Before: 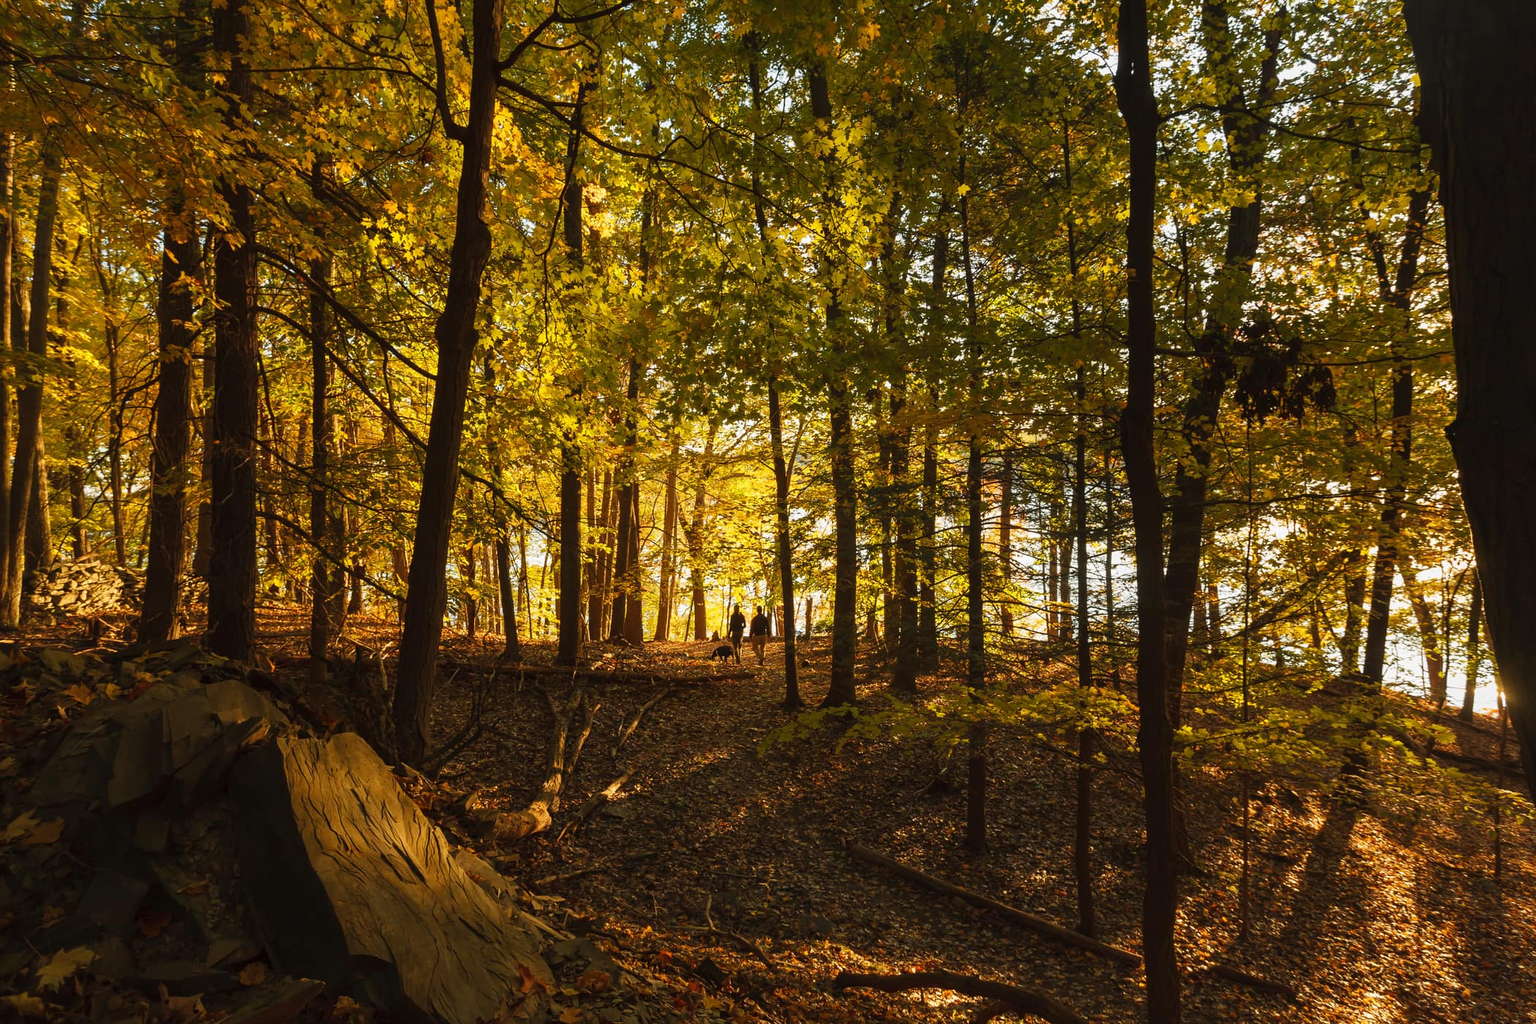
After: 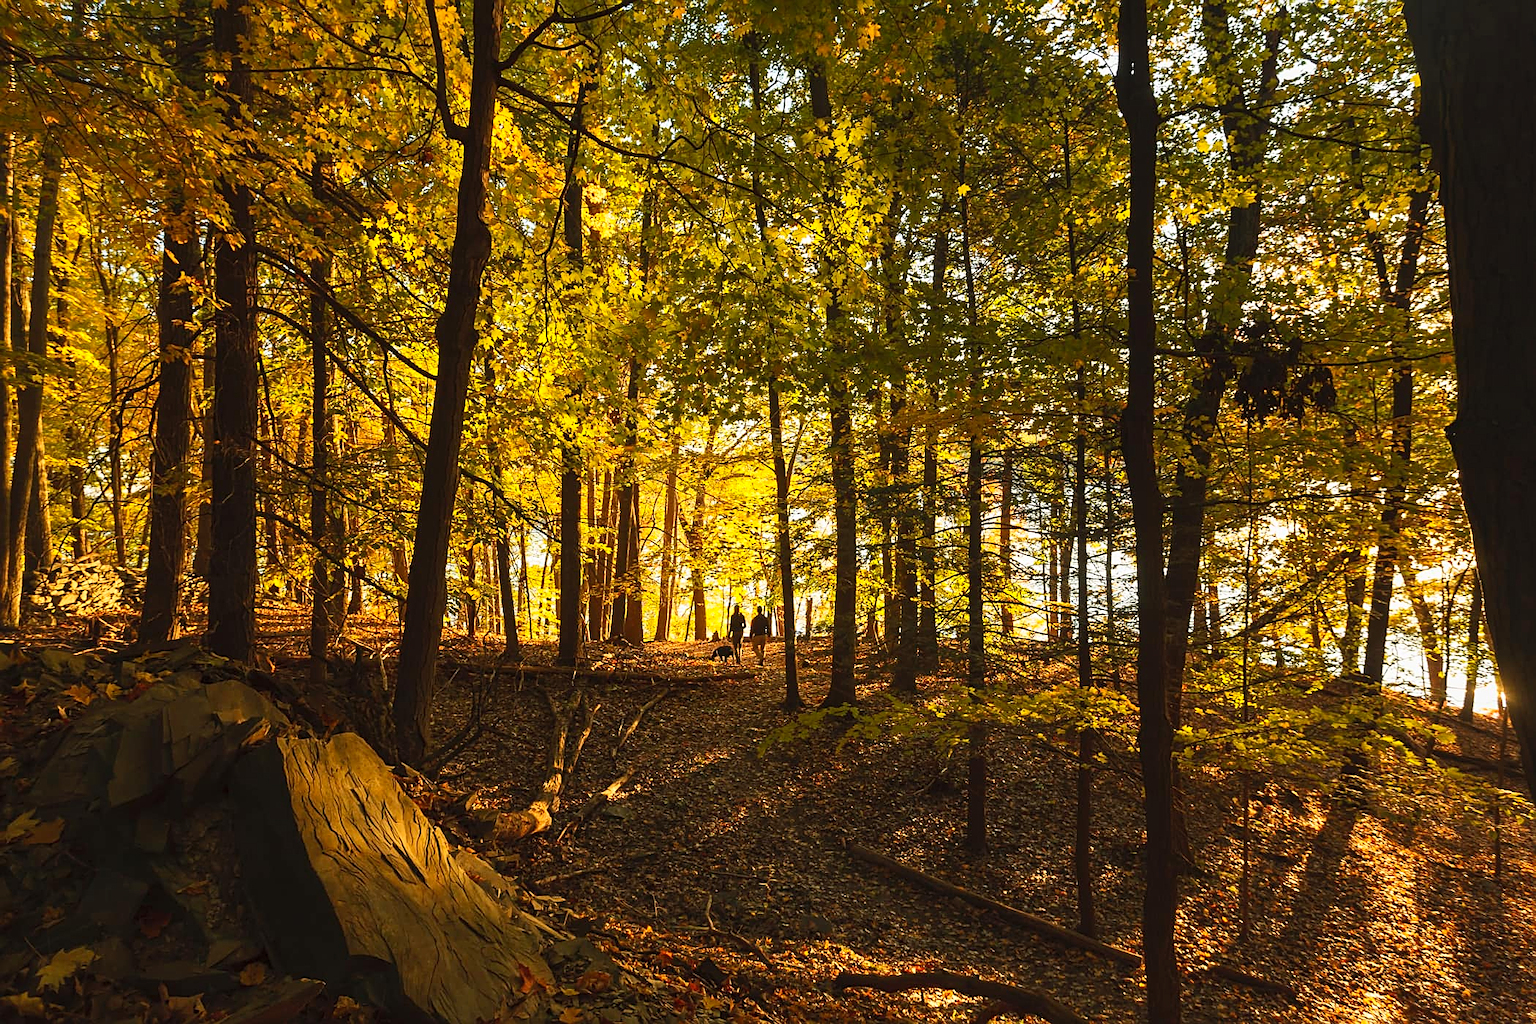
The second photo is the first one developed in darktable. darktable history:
sharpen: on, module defaults
contrast brightness saturation: contrast 0.2, brightness 0.16, saturation 0.22
